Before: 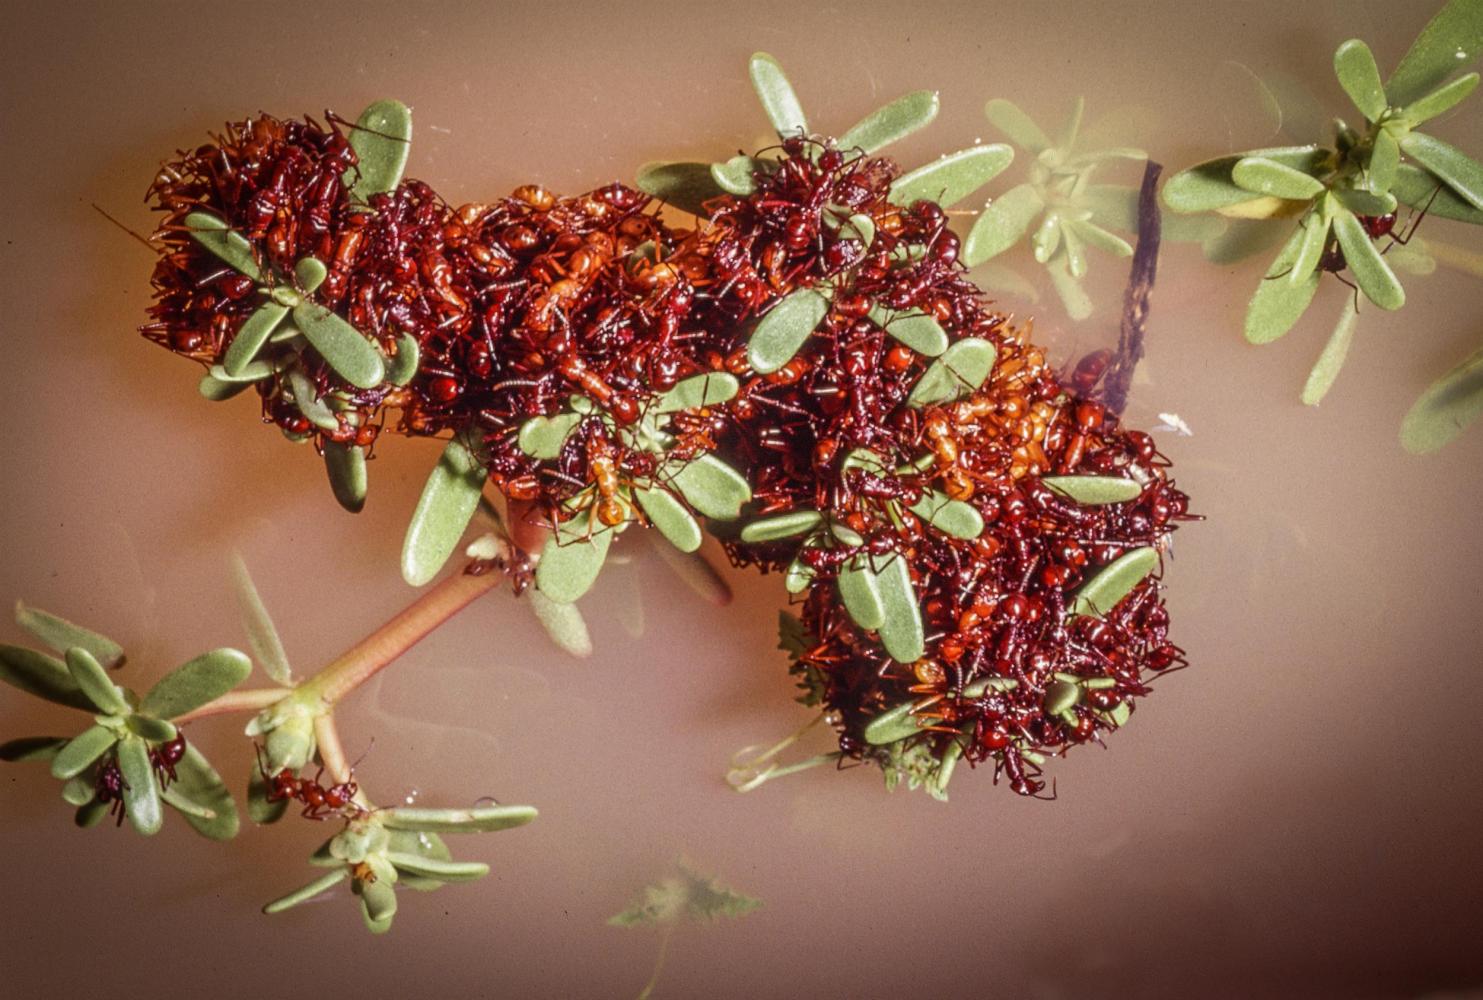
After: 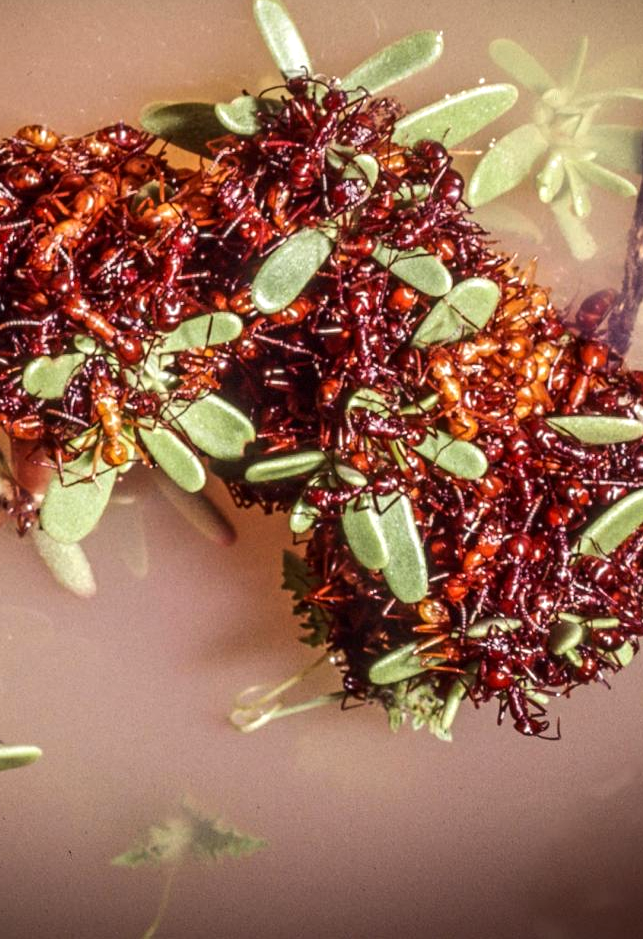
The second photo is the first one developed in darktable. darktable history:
tone equalizer: -8 EV -0.417 EV, -7 EV -0.389 EV, -6 EV -0.333 EV, -5 EV -0.222 EV, -3 EV 0.222 EV, -2 EV 0.333 EV, -1 EV 0.389 EV, +0 EV 0.417 EV, edges refinement/feathering 500, mask exposure compensation -1.57 EV, preserve details no
local contrast: highlights 61%, shadows 106%, detail 107%, midtone range 0.529
crop: left 33.452%, top 6.025%, right 23.155%
